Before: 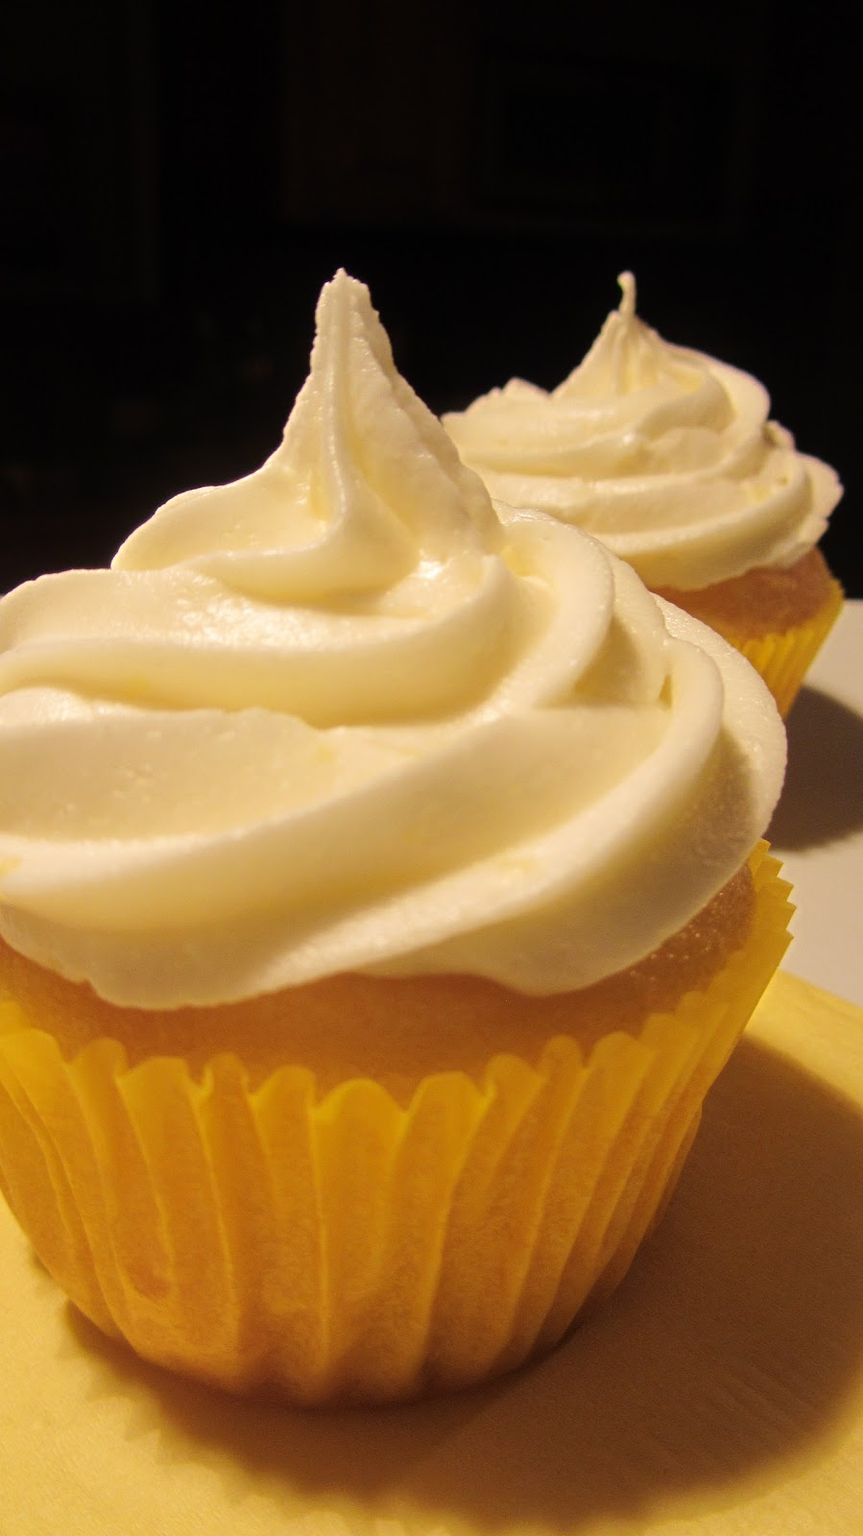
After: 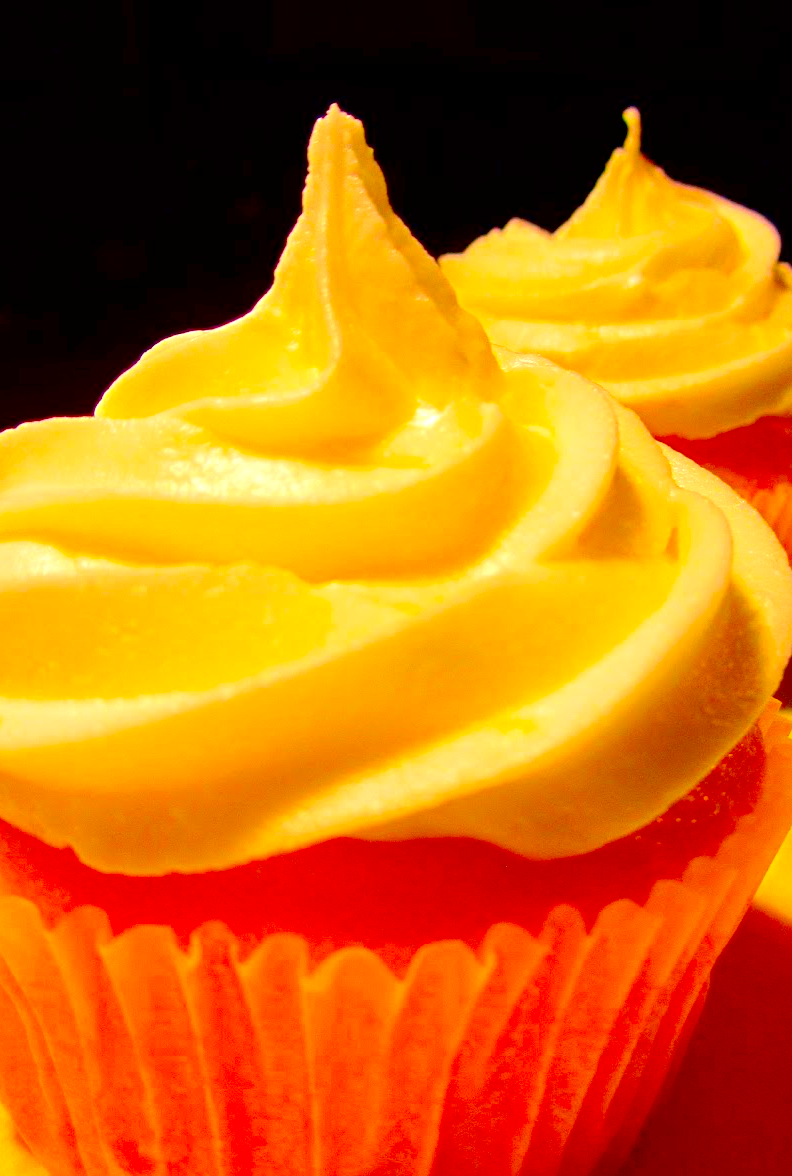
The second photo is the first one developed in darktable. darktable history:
exposure: black level correction 0.03, exposure 0.318 EV, compensate highlight preservation false
crop and rotate: left 2.344%, top 11.049%, right 9.552%, bottom 15.414%
color correction: highlights b* 0.067, saturation 2.13
contrast brightness saturation: contrast 0.101, brightness 0.026, saturation 0.091
